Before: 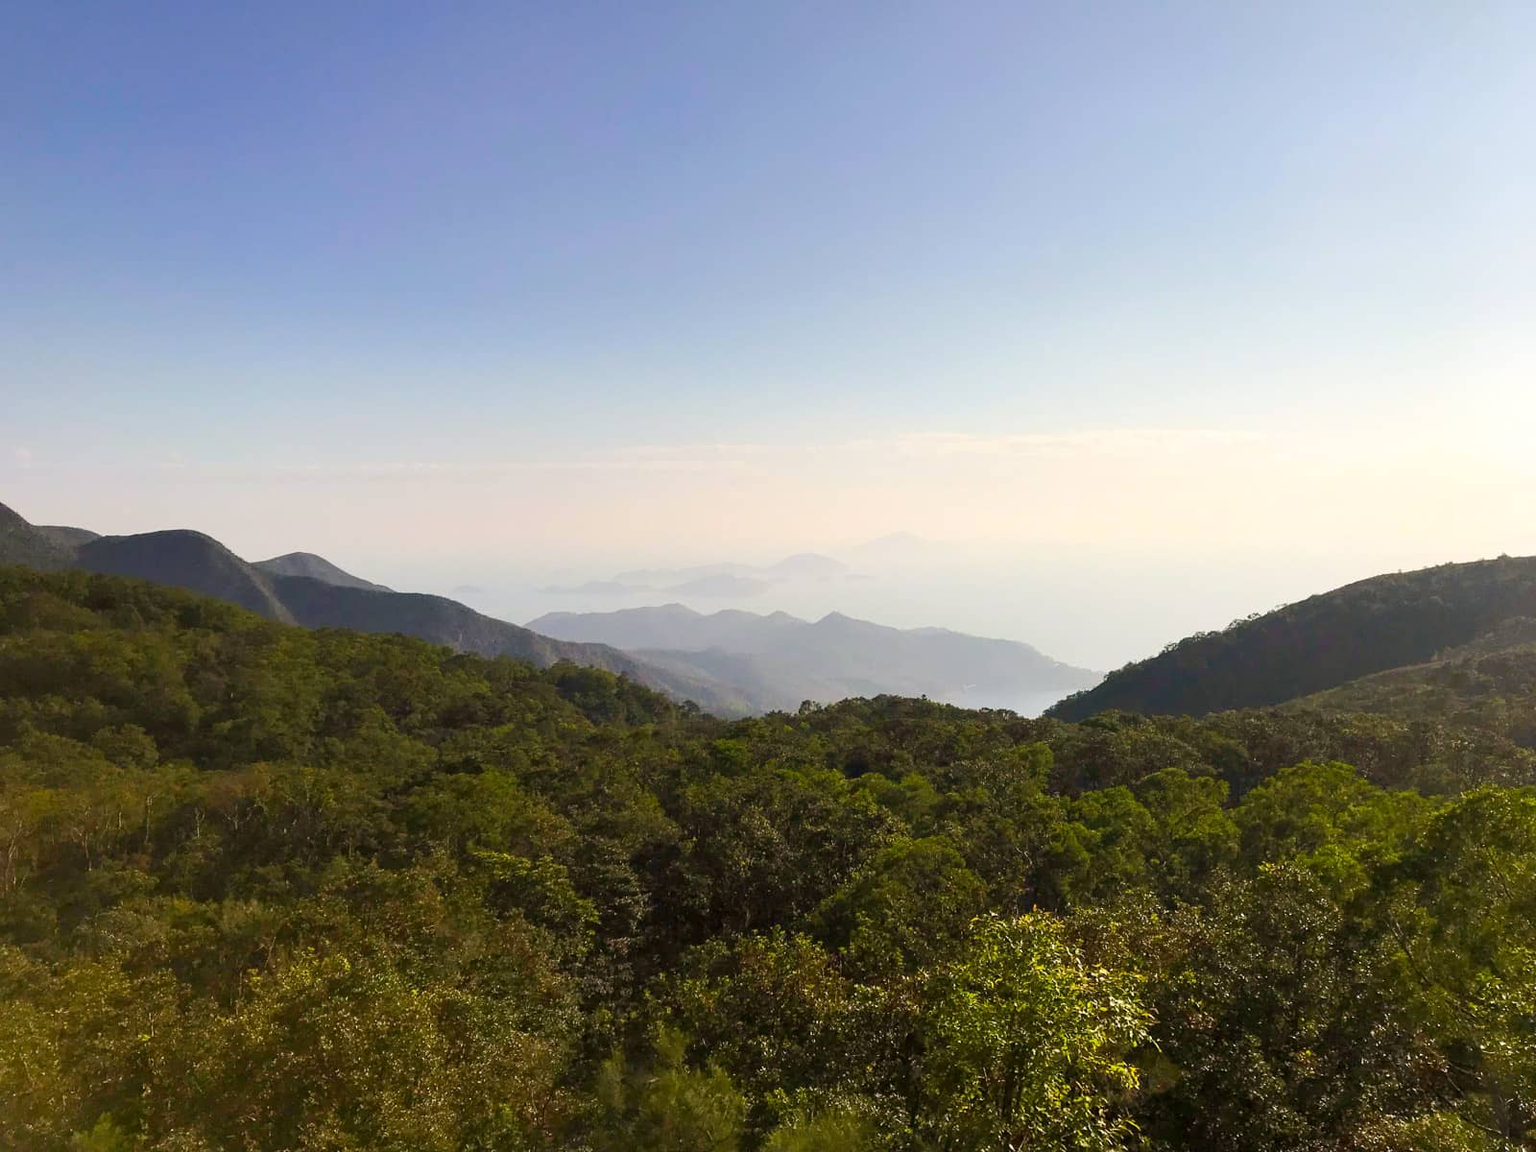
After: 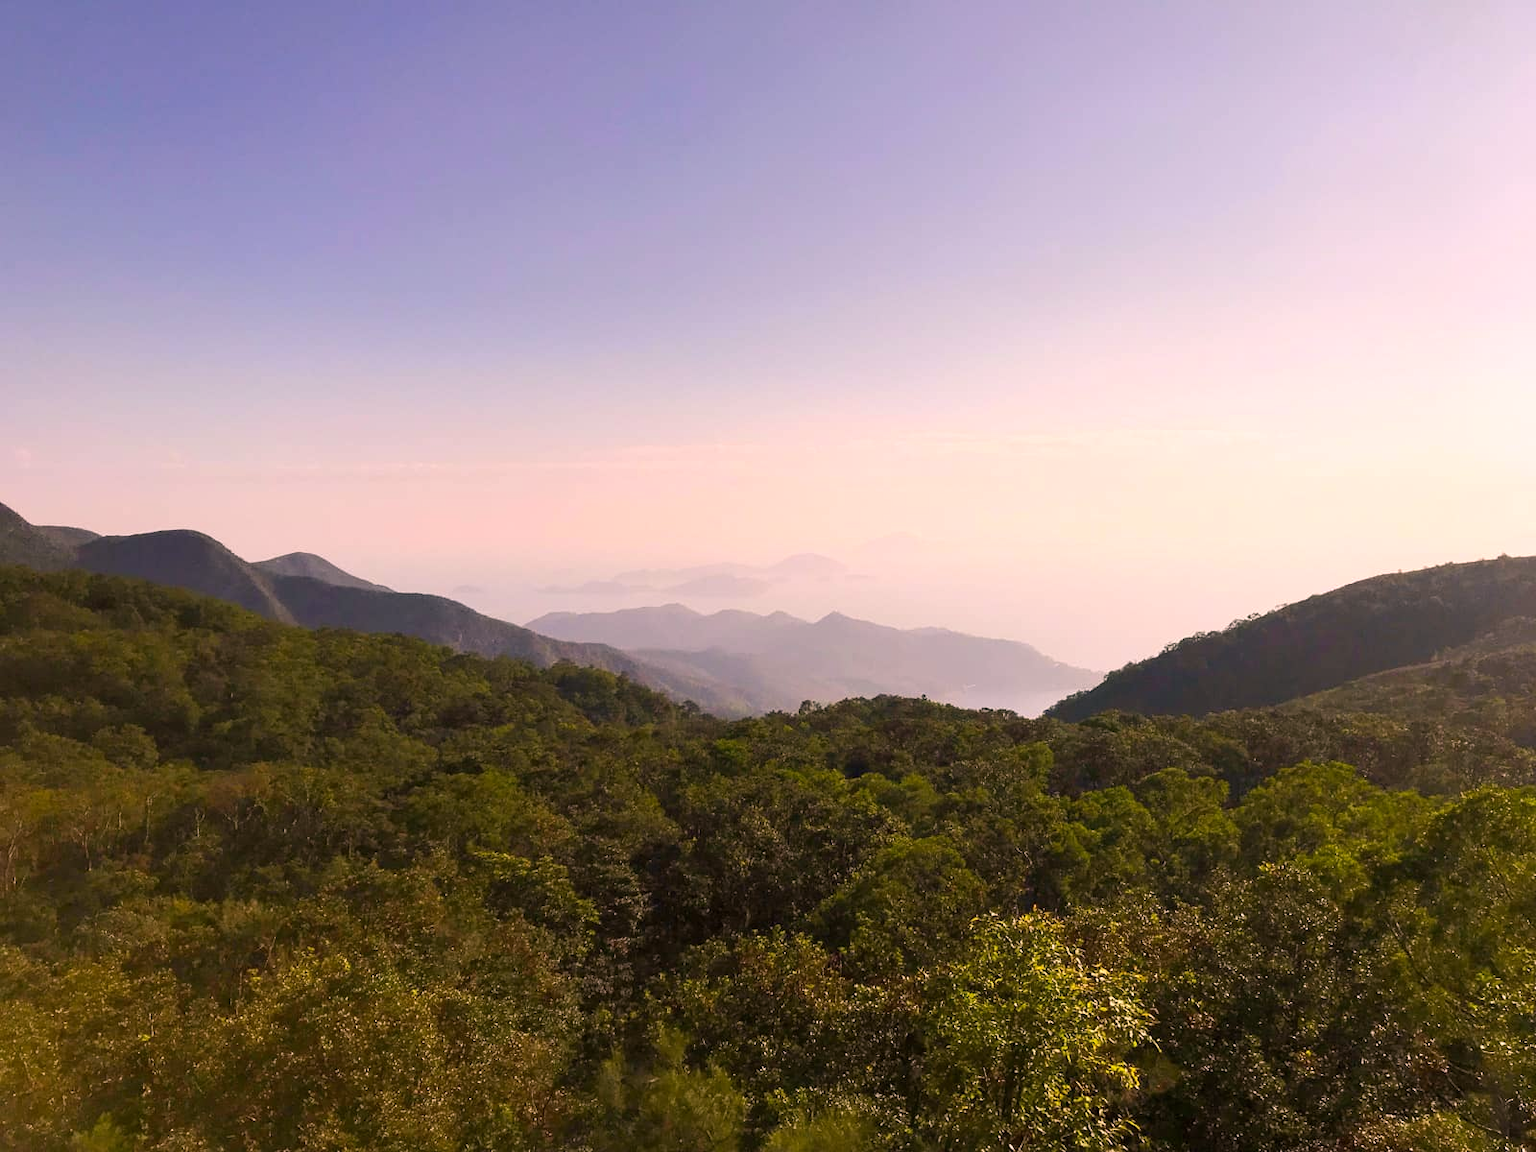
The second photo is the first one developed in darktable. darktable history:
color correction: highlights a* 14.5, highlights b* 4.8
